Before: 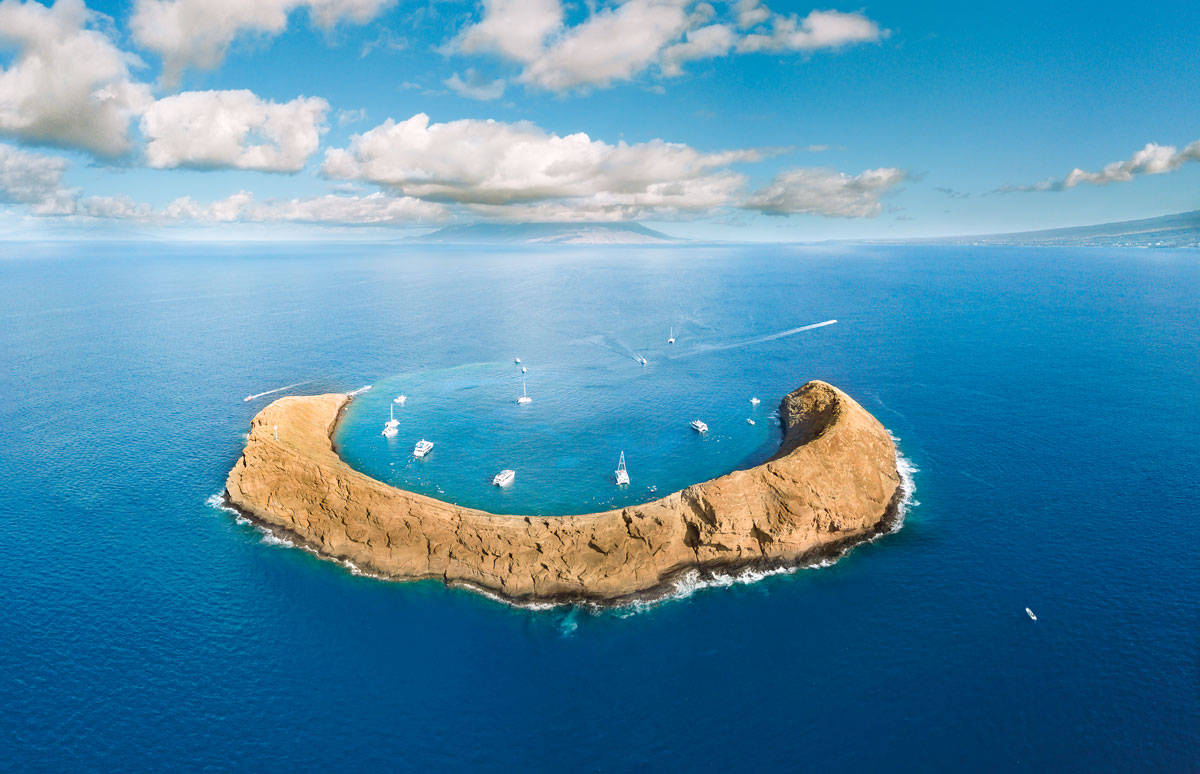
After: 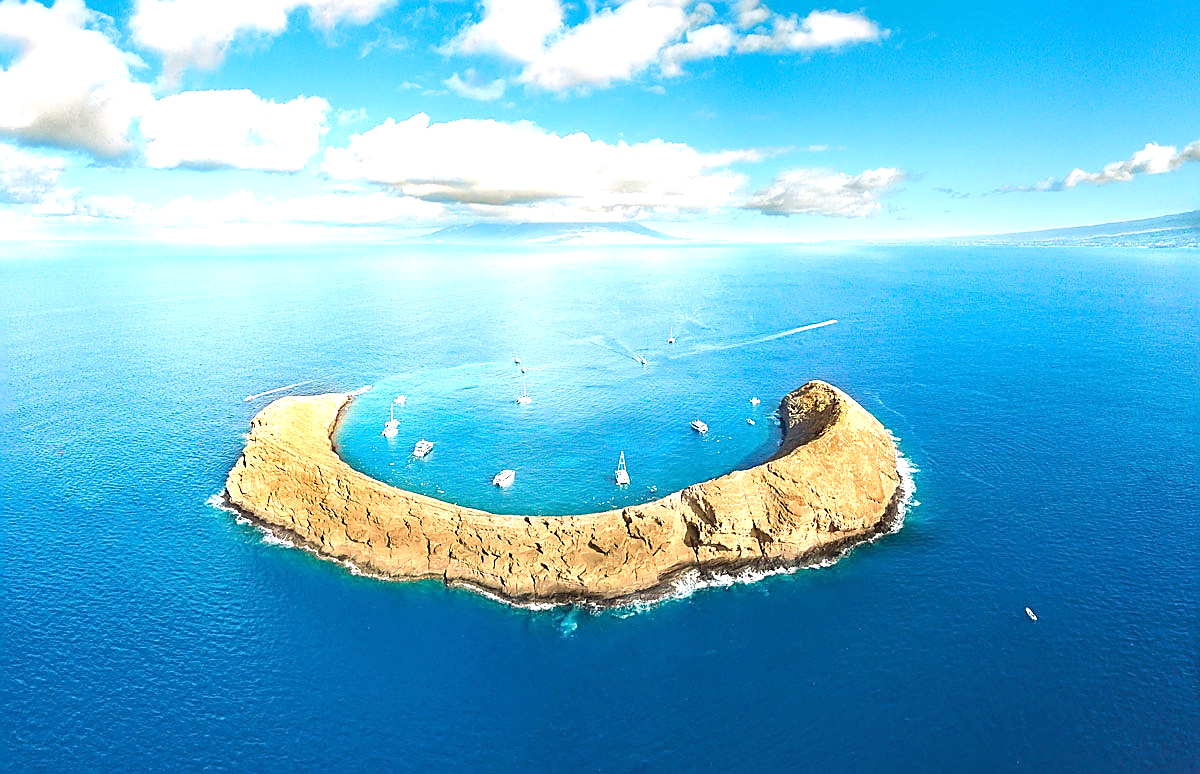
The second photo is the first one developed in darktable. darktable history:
sharpen: radius 1.354, amount 1.263, threshold 0.705
exposure: black level correction 0, exposure 0.896 EV, compensate exposure bias true, compensate highlight preservation false
